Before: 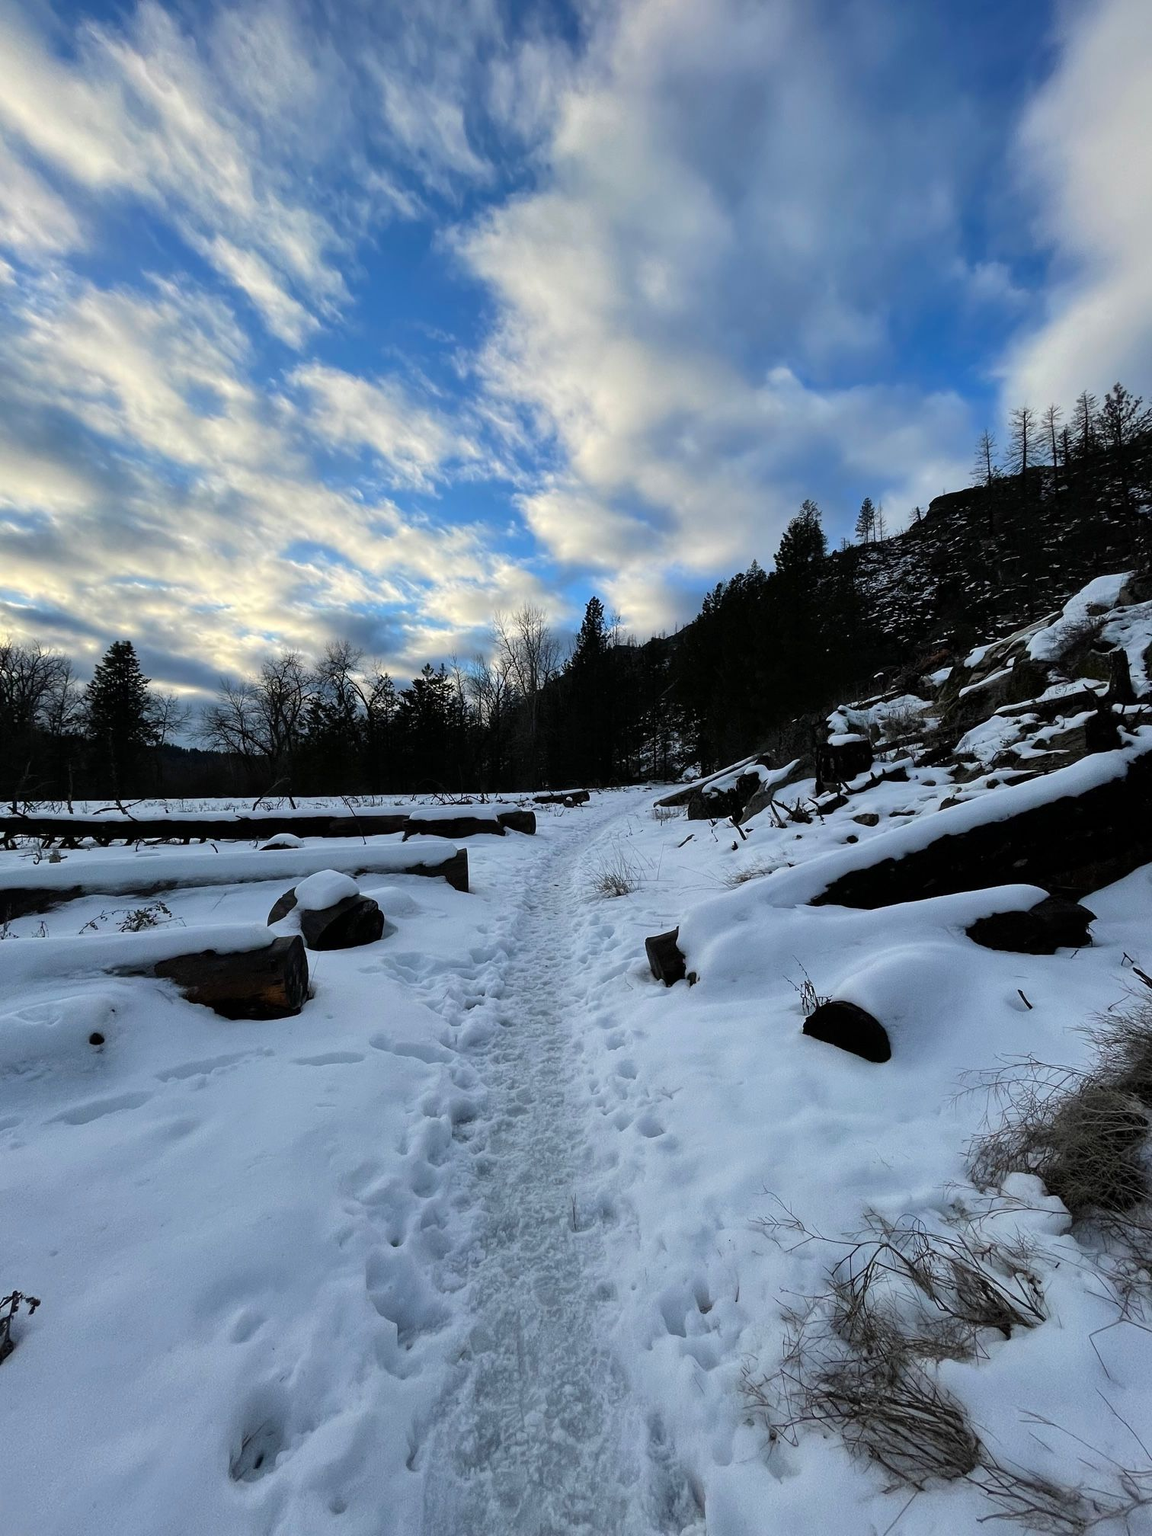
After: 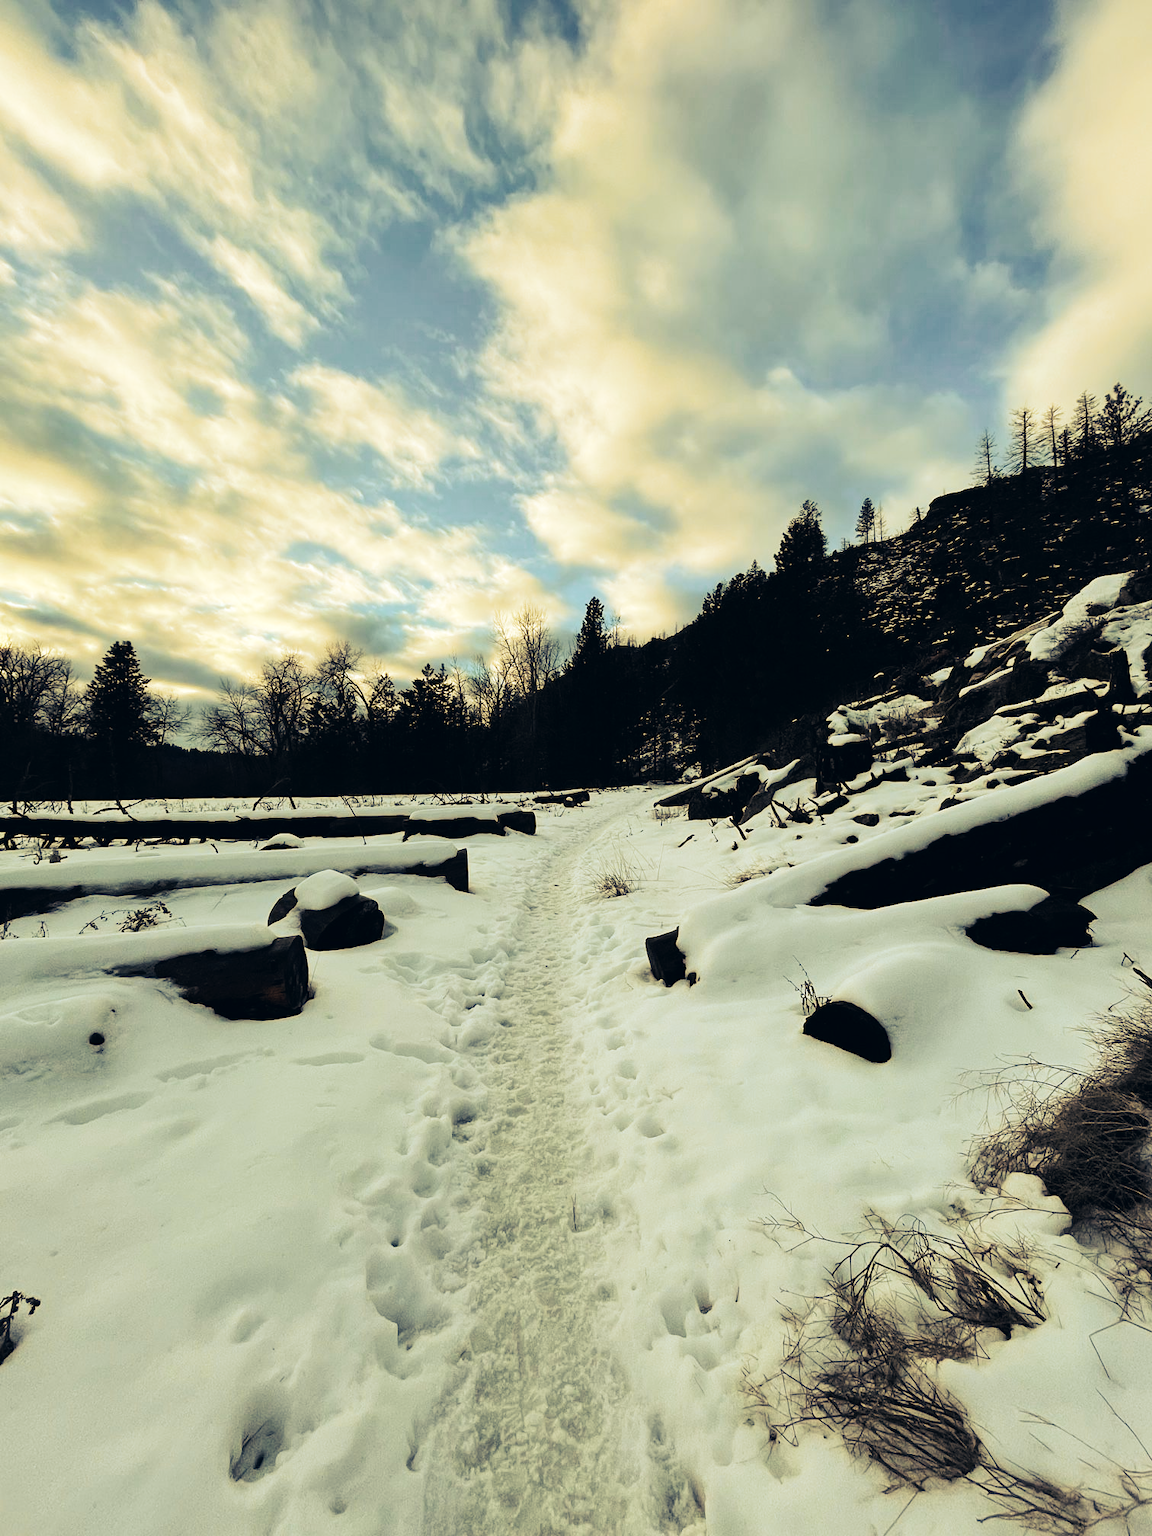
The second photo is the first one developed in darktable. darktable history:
tone curve: curves: ch0 [(0, 0) (0.003, 0.005) (0.011, 0.011) (0.025, 0.02) (0.044, 0.03) (0.069, 0.041) (0.1, 0.062) (0.136, 0.089) (0.177, 0.135) (0.224, 0.189) (0.277, 0.259) (0.335, 0.373) (0.399, 0.499) (0.468, 0.622) (0.543, 0.724) (0.623, 0.807) (0.709, 0.868) (0.801, 0.916) (0.898, 0.964) (1, 1)], preserve colors none
color look up table: target L [92.64, 93.06, 92.28, 98.15, 97.6, 83.73, 80.73, 74.56, 73.63, 65.44, 57.03, 45.18, 42.54, 39.79, 10.4, 200.27, 100.97, 83.34, 83.8, 72.29, 71.34, 62.53, 56.91, 55.98, 58.57, 51.13, 27.92, 18.52, 91.65, 76.35, 74.03, 66.28, 63.4, 66.53, 60.87, 72.9, 46.98, 49.1, 39.06, 30.09, 36.27, 11.84, 95.85, 92.95, 71.65, 77.17, 67.58, 49.26, 32.49], target a [-9.309, -6.947, -11.23, -22.96, -25.74, -5.898, -27.63, -60.87, -33.68, -40.45, -11.32, -30.41, -22.84, -3.754, -6.319, 0, 0, 0.893, -8.636, 17.43, 4.346, 27.73, 13.59, 24.26, 35.84, 9.284, 24.95, 9.413, 0.612, 0.302, 16.05, 33.03, 10.72, 16.88, -4.492, 18.87, 40.11, 16.17, 27.19, -3.63, 14.01, 7.378, -38.77, -38.27, -15.78, -40.64, -29.92, -24.1, -11.5], target b [49.34, 38.78, 52.51, 32.16, 55.14, 58.21, 64.6, 56.18, 48.85, 40.48, 40.35, 26.86, 14.3, 25.27, 1.873, 0, -0.001, 45.18, 71.64, 52.01, 56.83, 29.16, 33.26, 43.59, 33.83, 19.04, 18.89, 1.658, 10.99, 35.01, -4.675, 18.48, 20.27, 17.98, -10.46, 11.72, 15.57, 4.253, 5.934, -9.975, -16.17, -16.29, 4.097, 1.341, -12.26, 33.57, 8.898, 12.41, -2.077], num patches 49
